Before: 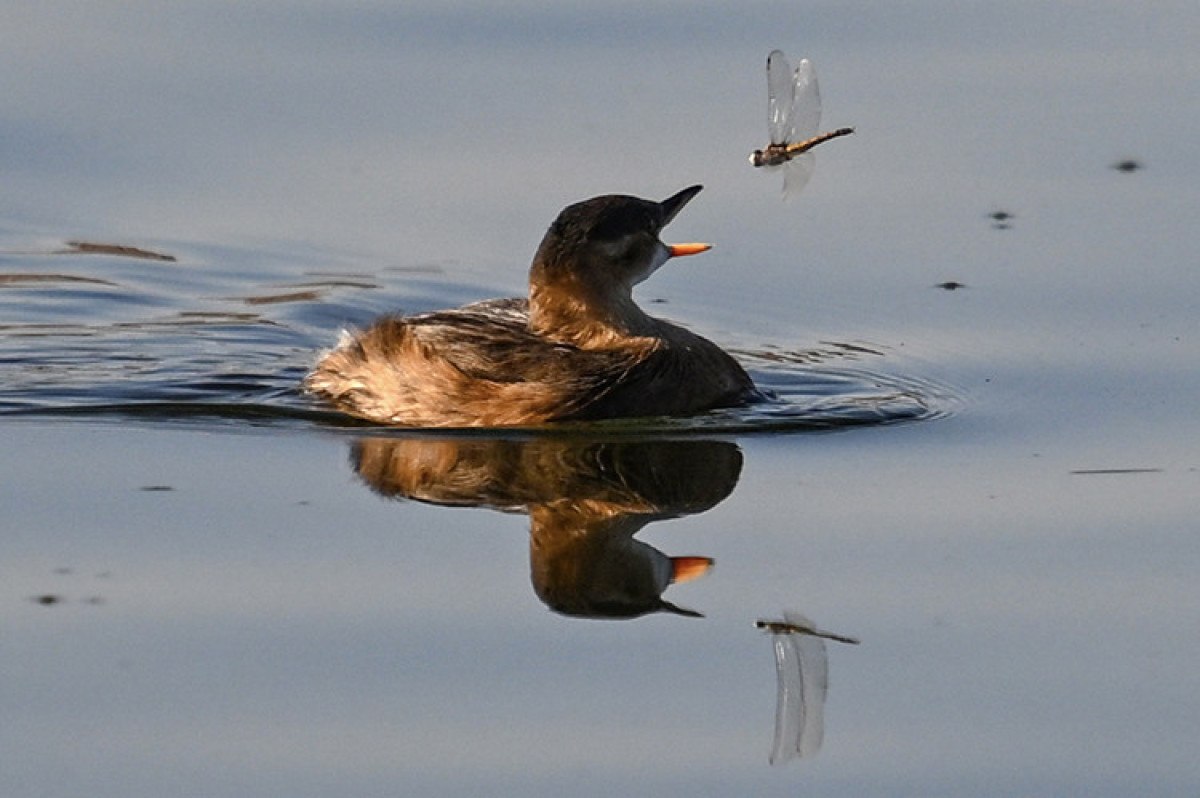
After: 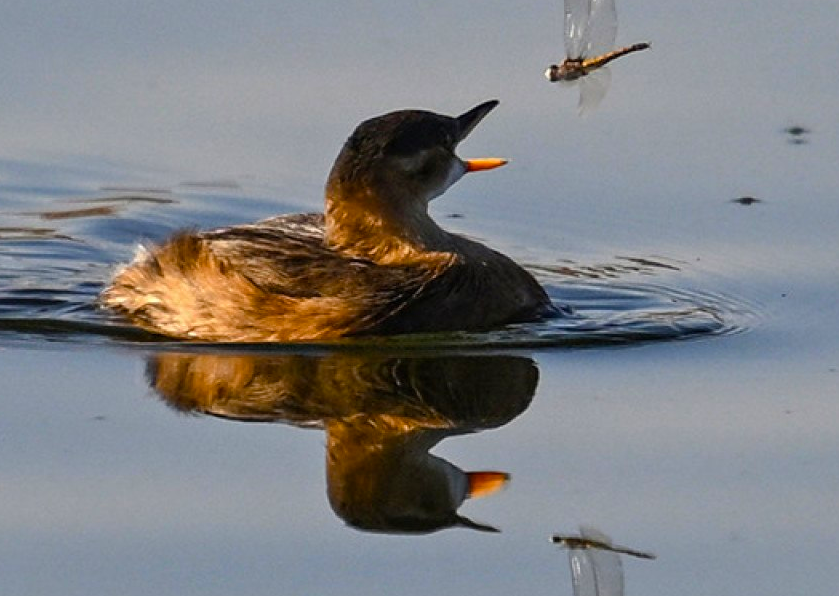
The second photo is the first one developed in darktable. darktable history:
color balance rgb: perceptual saturation grading › global saturation 25%, global vibrance 20%
crop and rotate: left 17.046%, top 10.659%, right 12.989%, bottom 14.553%
